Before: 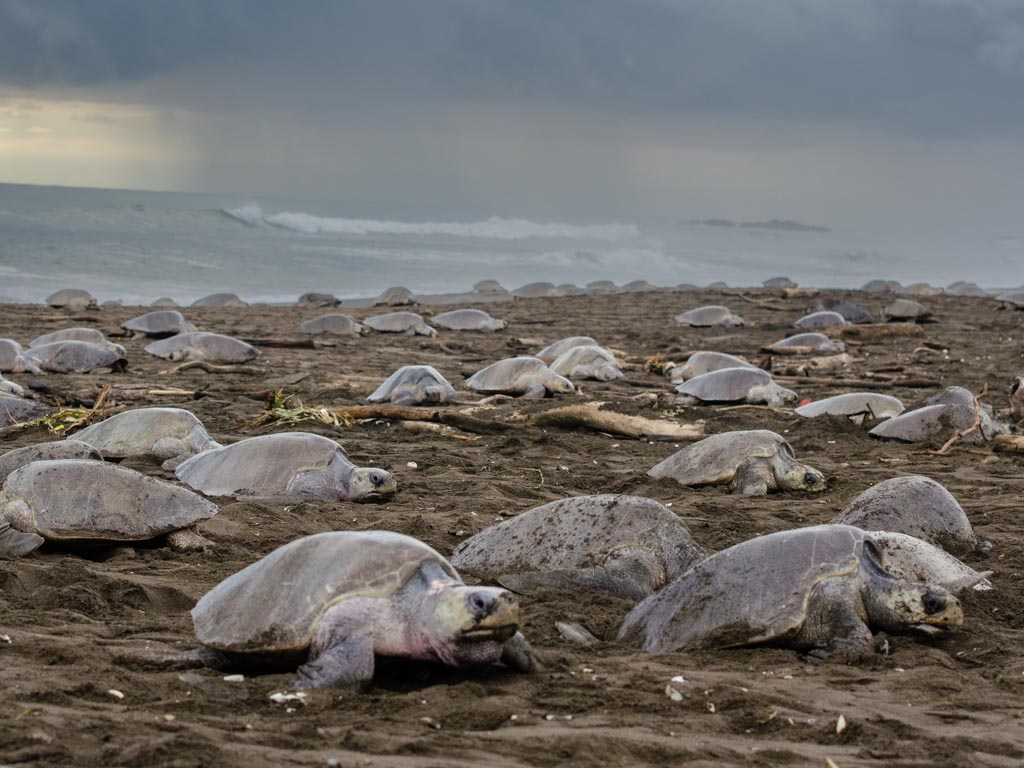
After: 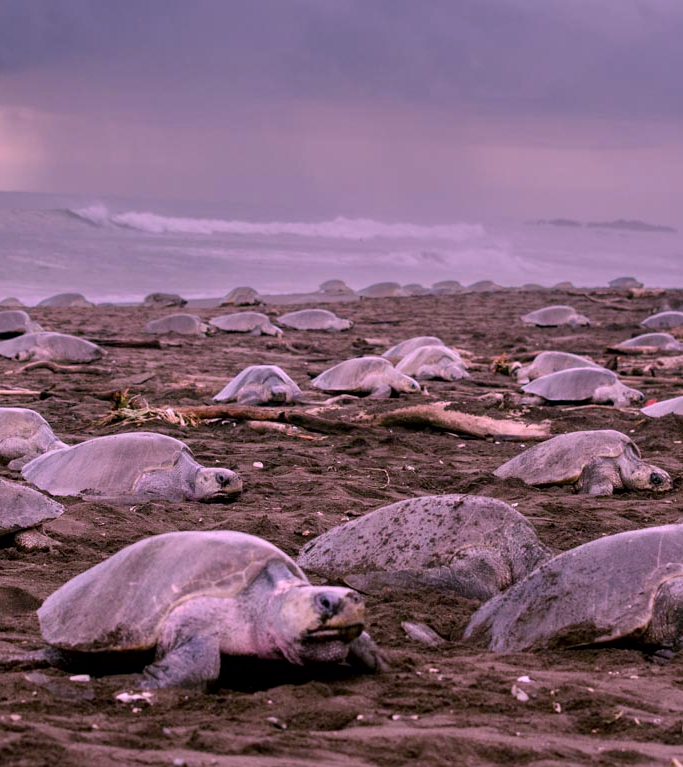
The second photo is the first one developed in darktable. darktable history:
contrast brightness saturation: contrast 0.097, saturation -0.368
exposure: black level correction 0.005, exposure 0.004 EV, compensate highlight preservation false
crop and rotate: left 15.103%, right 18.17%
color correction: highlights a* 19.27, highlights b* -11.63, saturation 1.65
